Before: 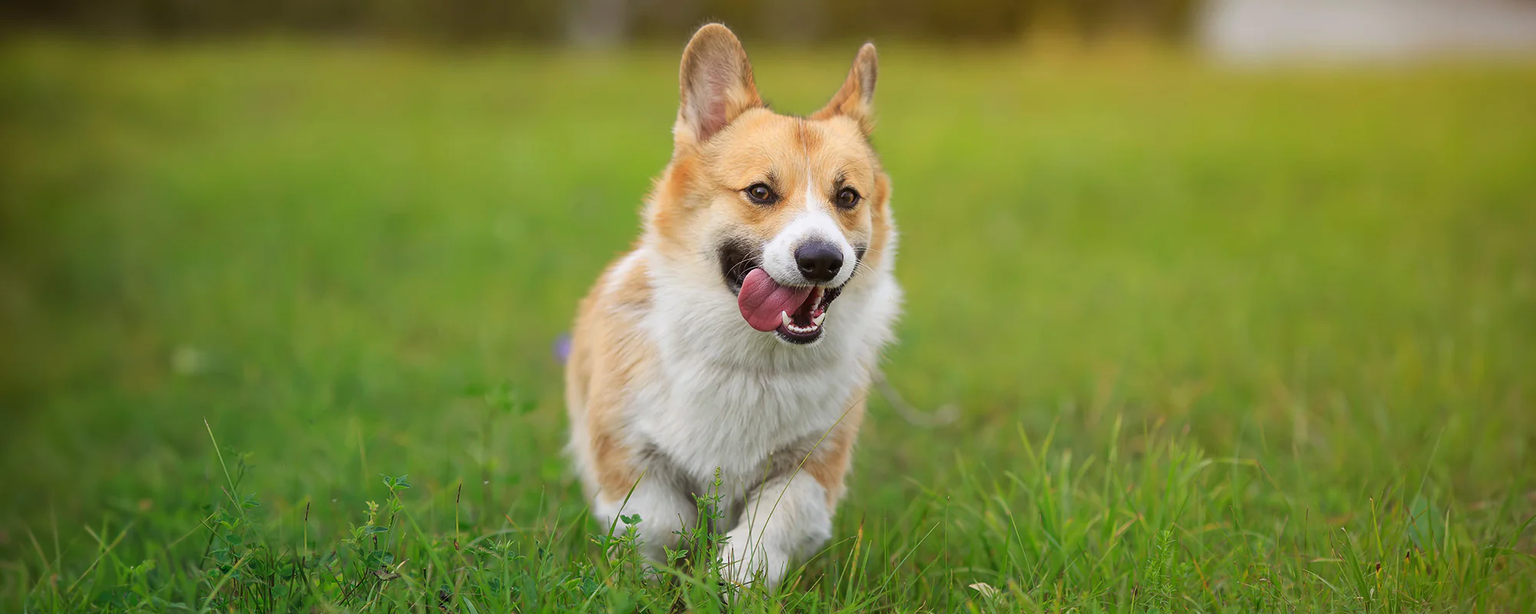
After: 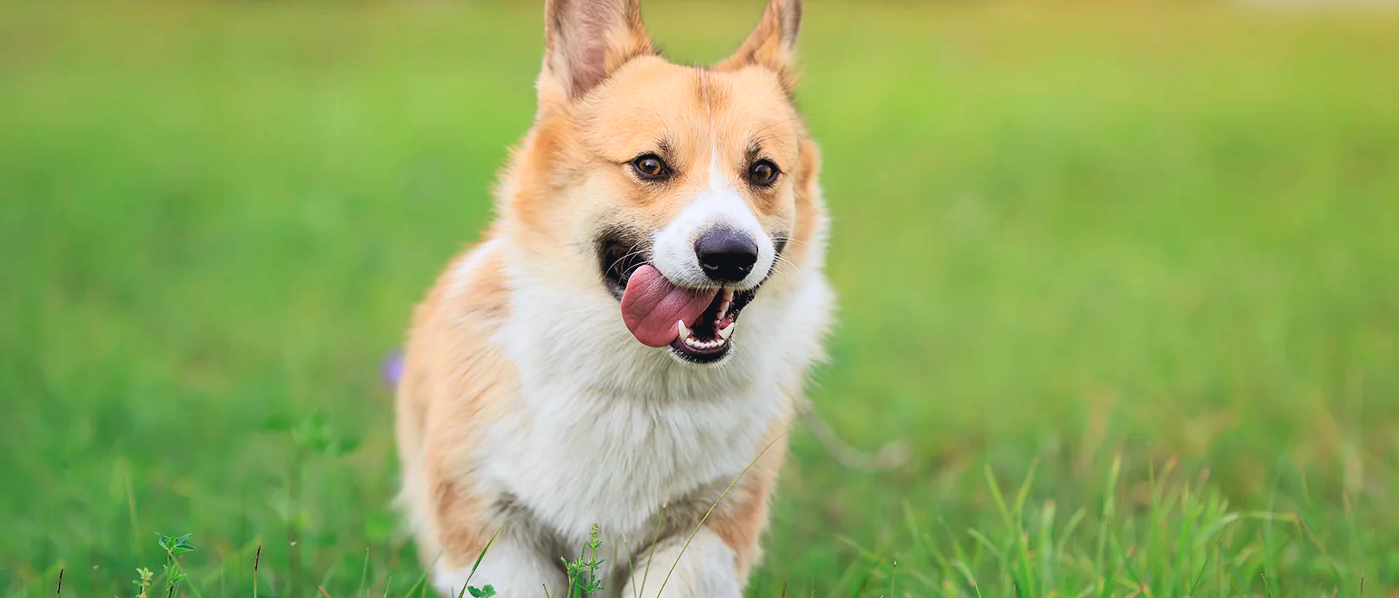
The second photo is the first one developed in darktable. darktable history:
crop and rotate: left 17.046%, top 10.659%, right 12.989%, bottom 14.553%
tone curve: curves: ch0 [(0, 0.045) (0.155, 0.169) (0.46, 0.466) (0.751, 0.788) (1, 0.961)]; ch1 [(0, 0) (0.43, 0.408) (0.472, 0.469) (0.505, 0.503) (0.553, 0.563) (0.592, 0.581) (0.631, 0.625) (1, 1)]; ch2 [(0, 0) (0.505, 0.495) (0.55, 0.557) (0.583, 0.573) (1, 1)], color space Lab, independent channels, preserve colors none
rgb levels: levels [[0.013, 0.434, 0.89], [0, 0.5, 1], [0, 0.5, 1]]
